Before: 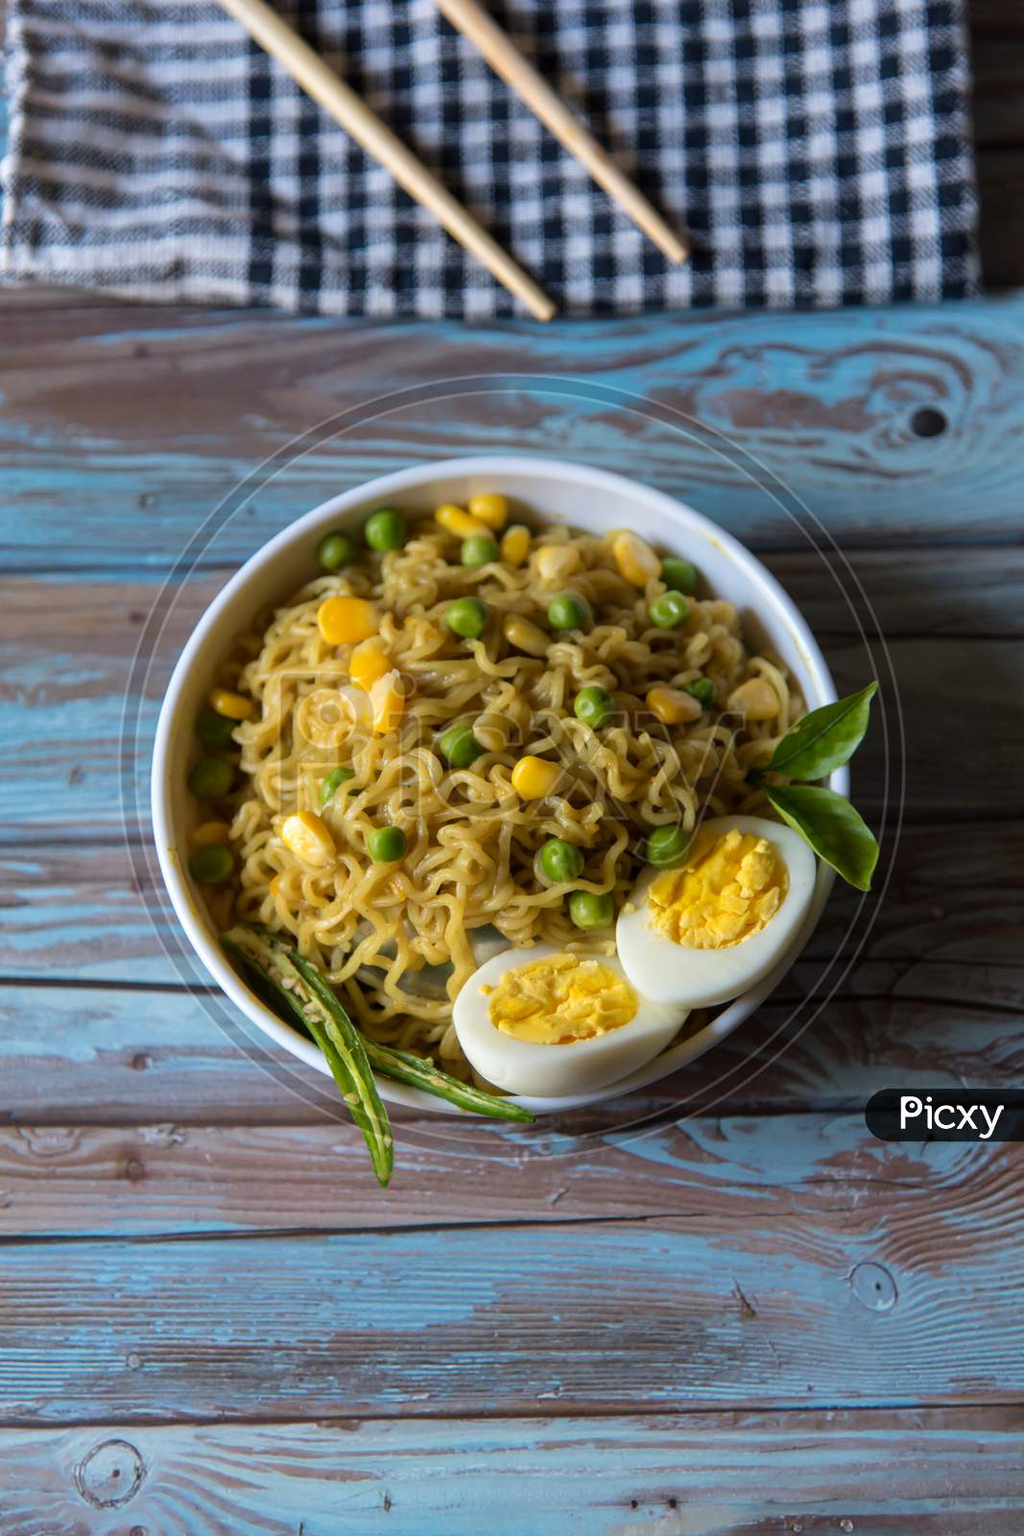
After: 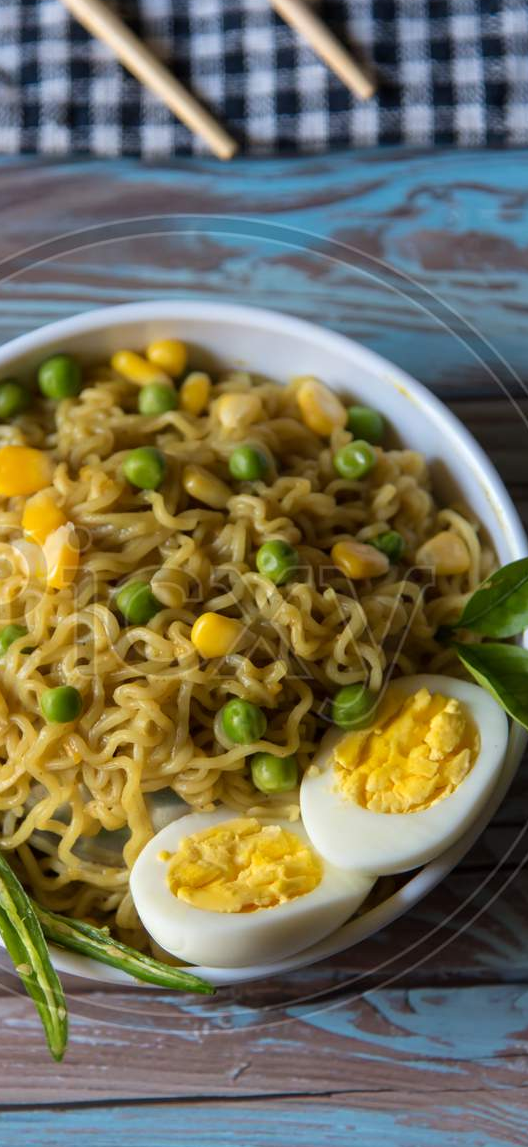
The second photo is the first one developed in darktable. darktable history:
crop: left 32.13%, top 10.951%, right 18.337%, bottom 17.354%
